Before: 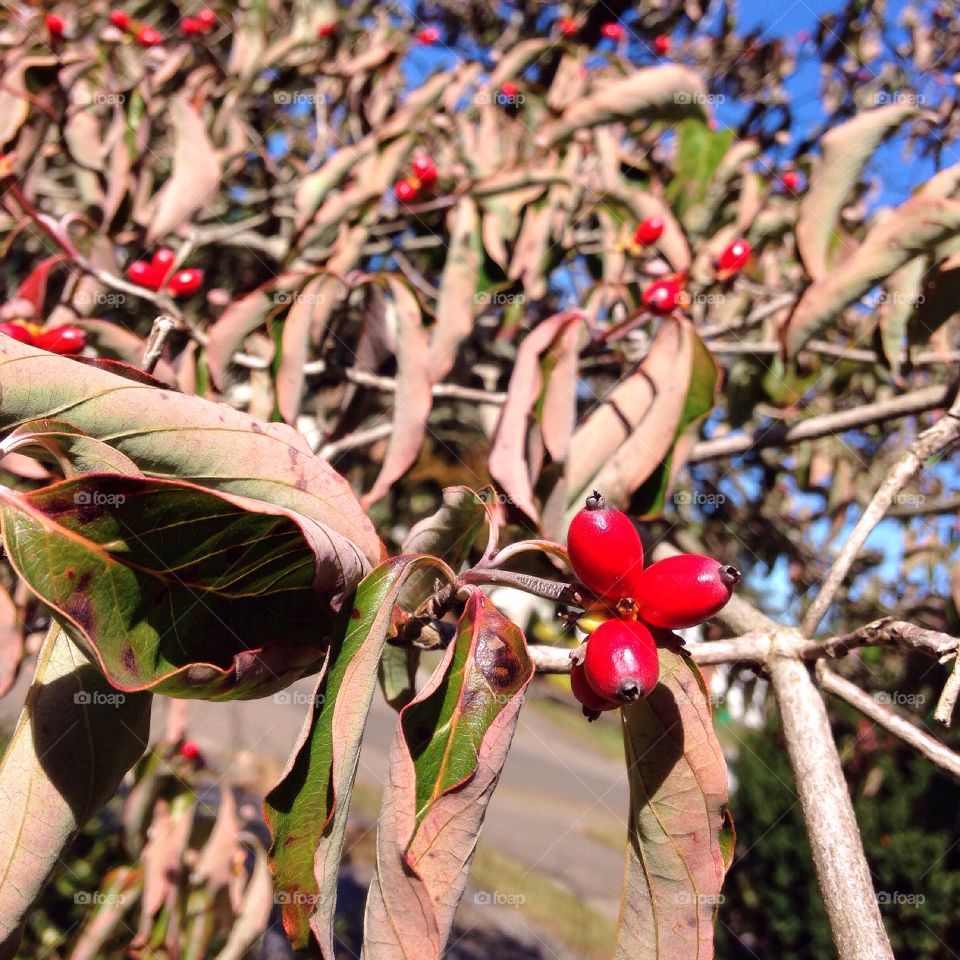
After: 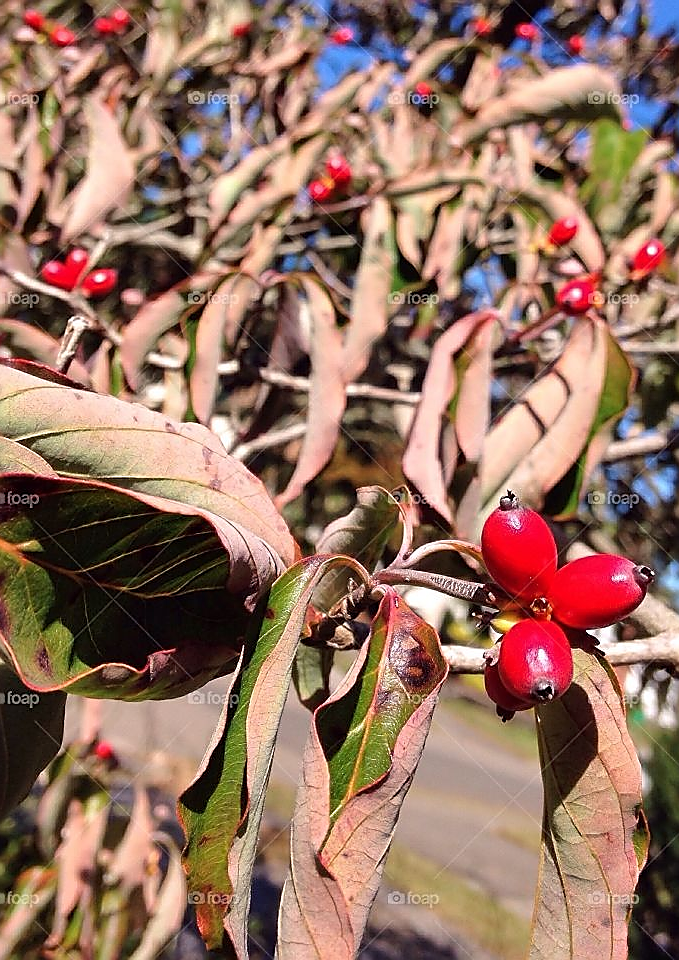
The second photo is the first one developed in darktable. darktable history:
sharpen: radius 1.4, amount 1.25, threshold 0.7
shadows and highlights: soften with gaussian
crop and rotate: left 9.061%, right 20.142%
